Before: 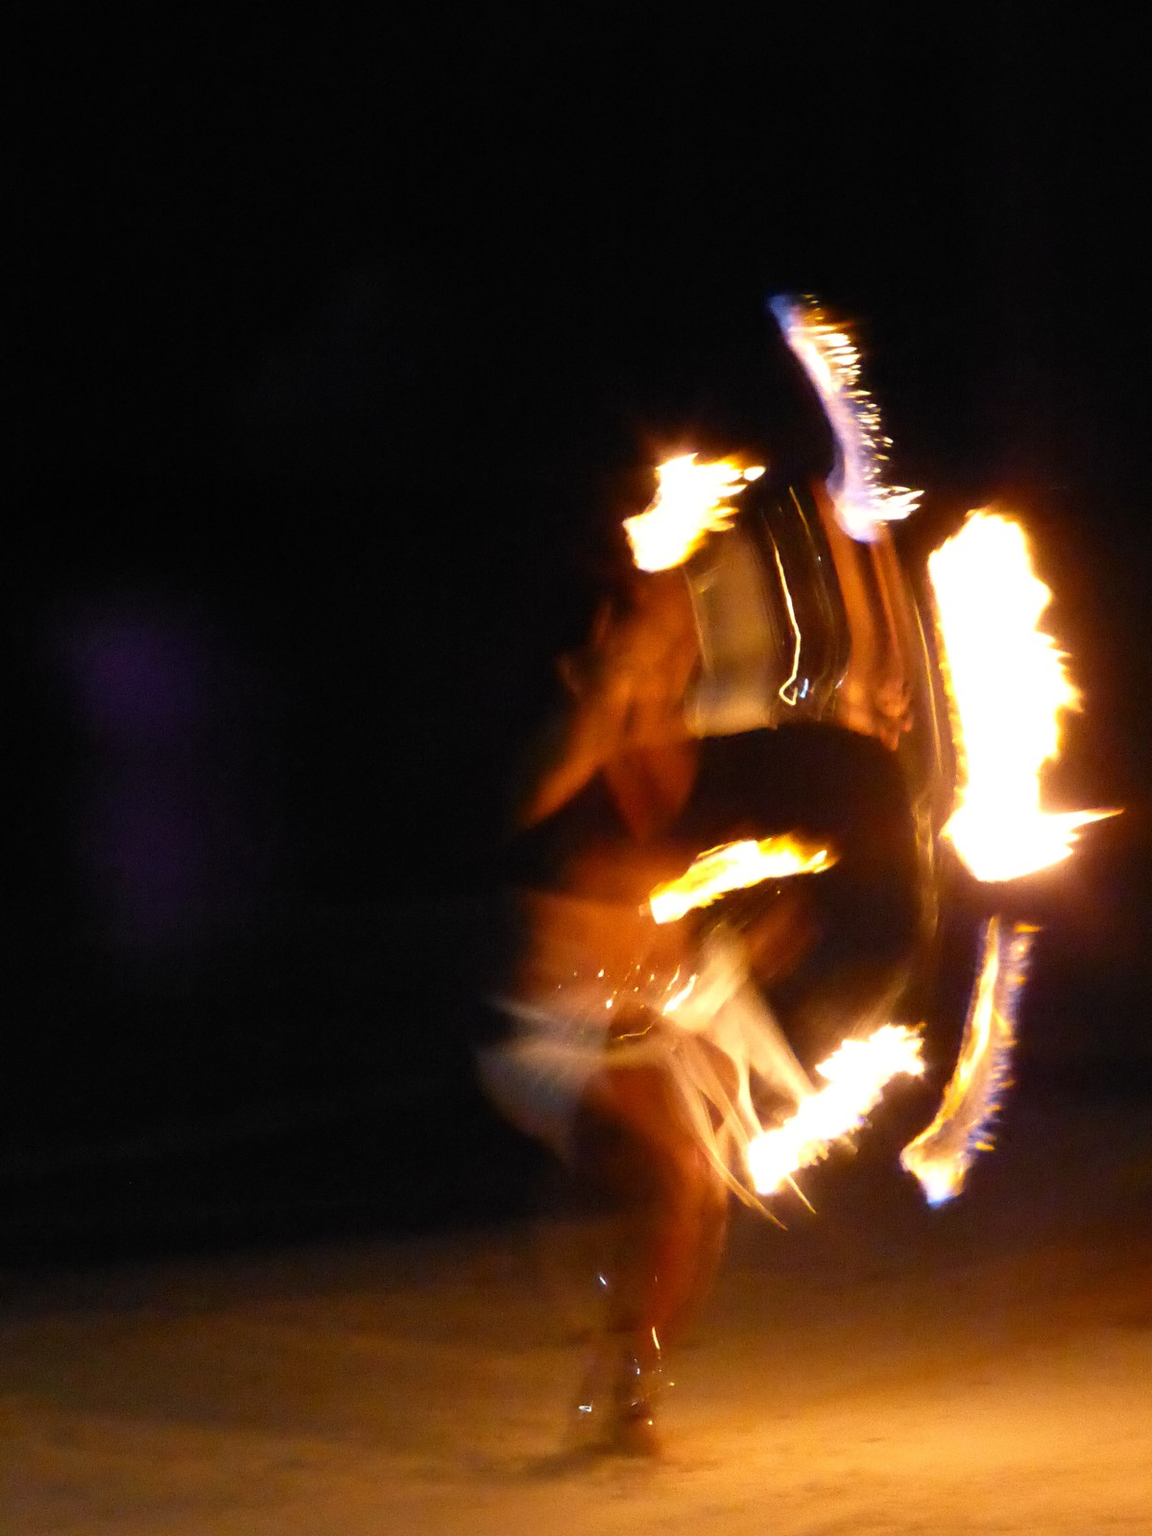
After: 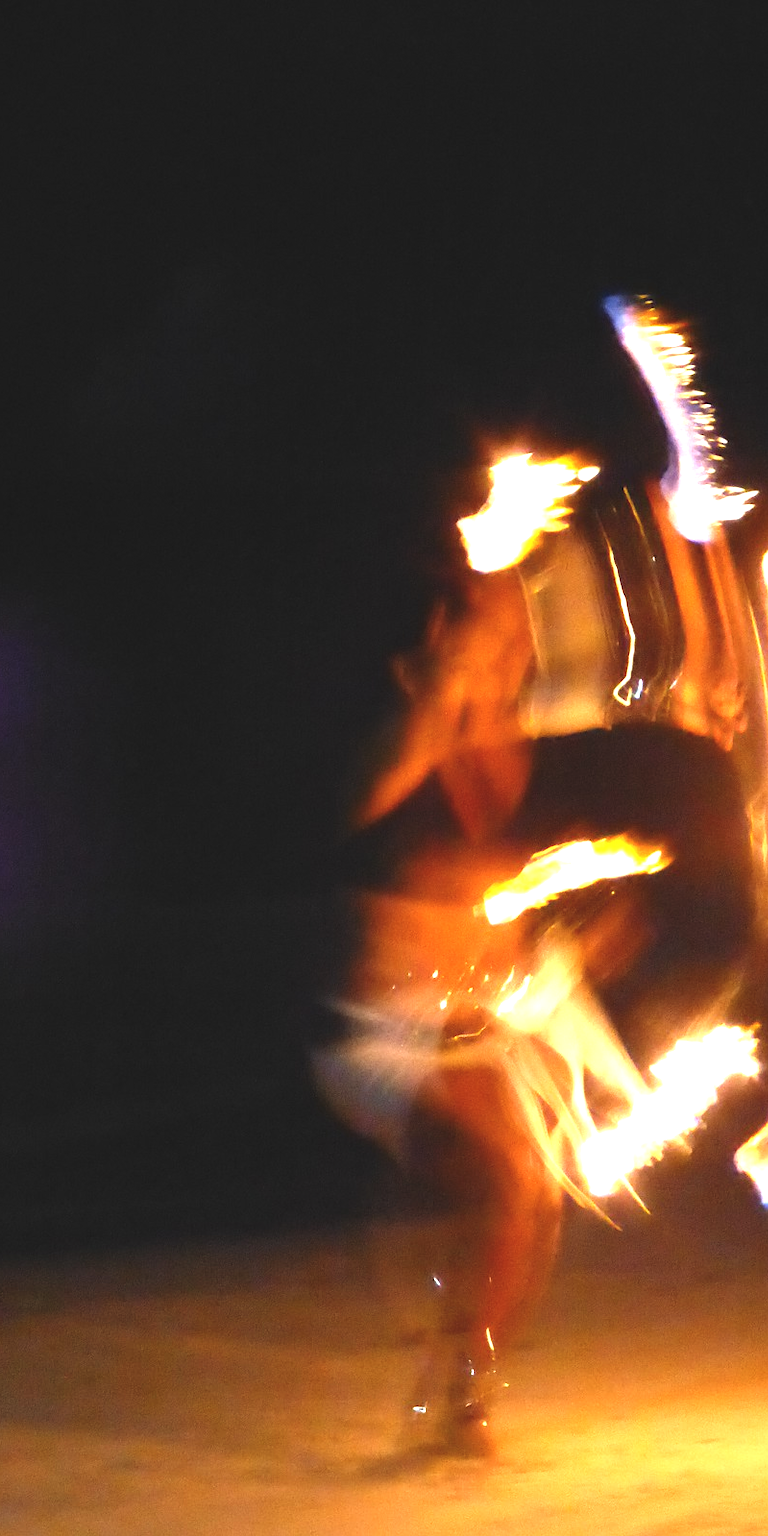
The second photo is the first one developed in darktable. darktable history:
exposure: black level correction -0.005, exposure 1.005 EV, compensate exposure bias true, compensate highlight preservation false
crop and rotate: left 14.448%, right 18.805%
